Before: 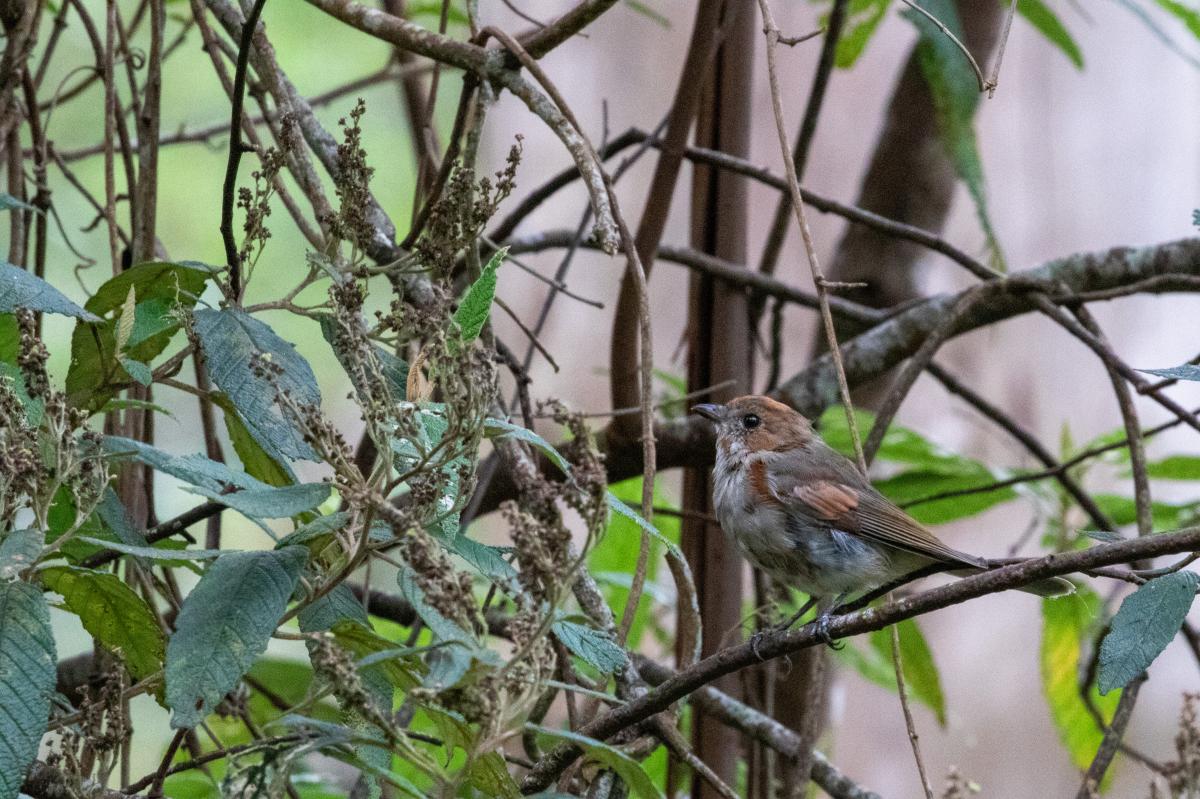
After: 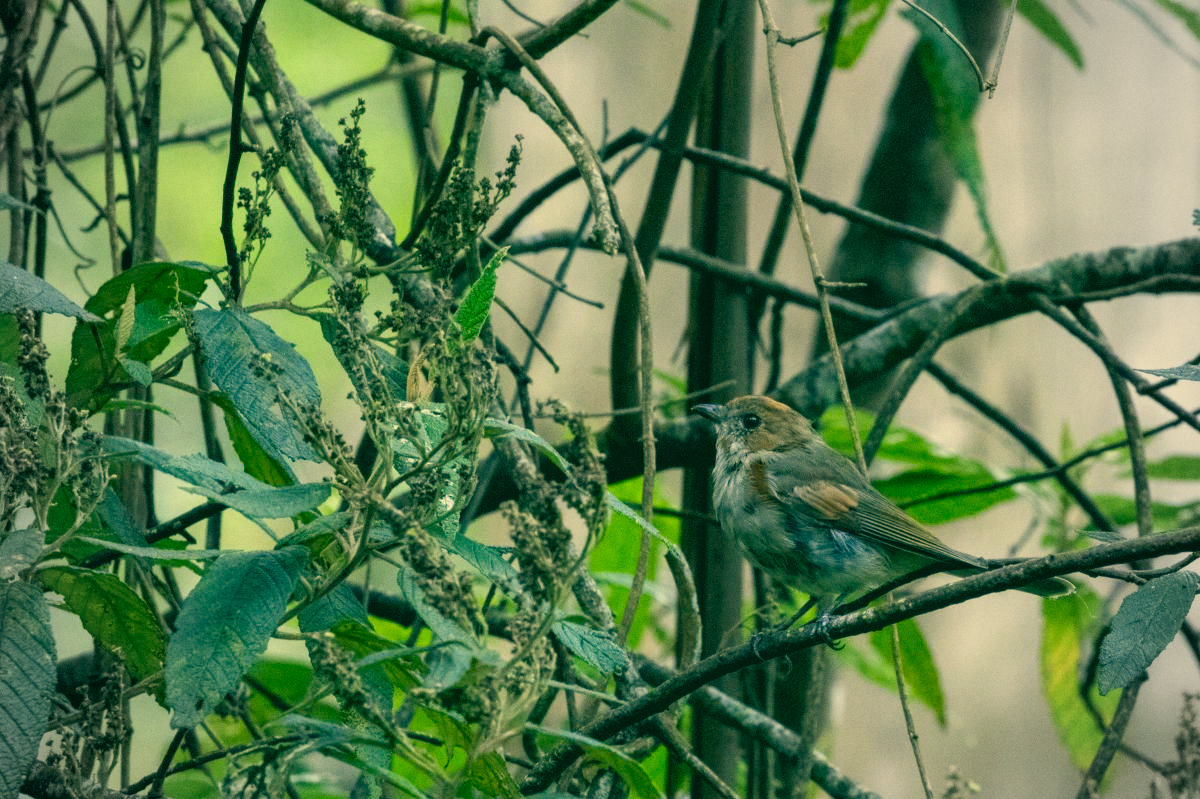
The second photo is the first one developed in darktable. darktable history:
vignetting: fall-off start 71.71%, brightness -0.289, unbound false
color correction: highlights a* 1.92, highlights b* 34.01, shadows a* -36.65, shadows b* -5.75
